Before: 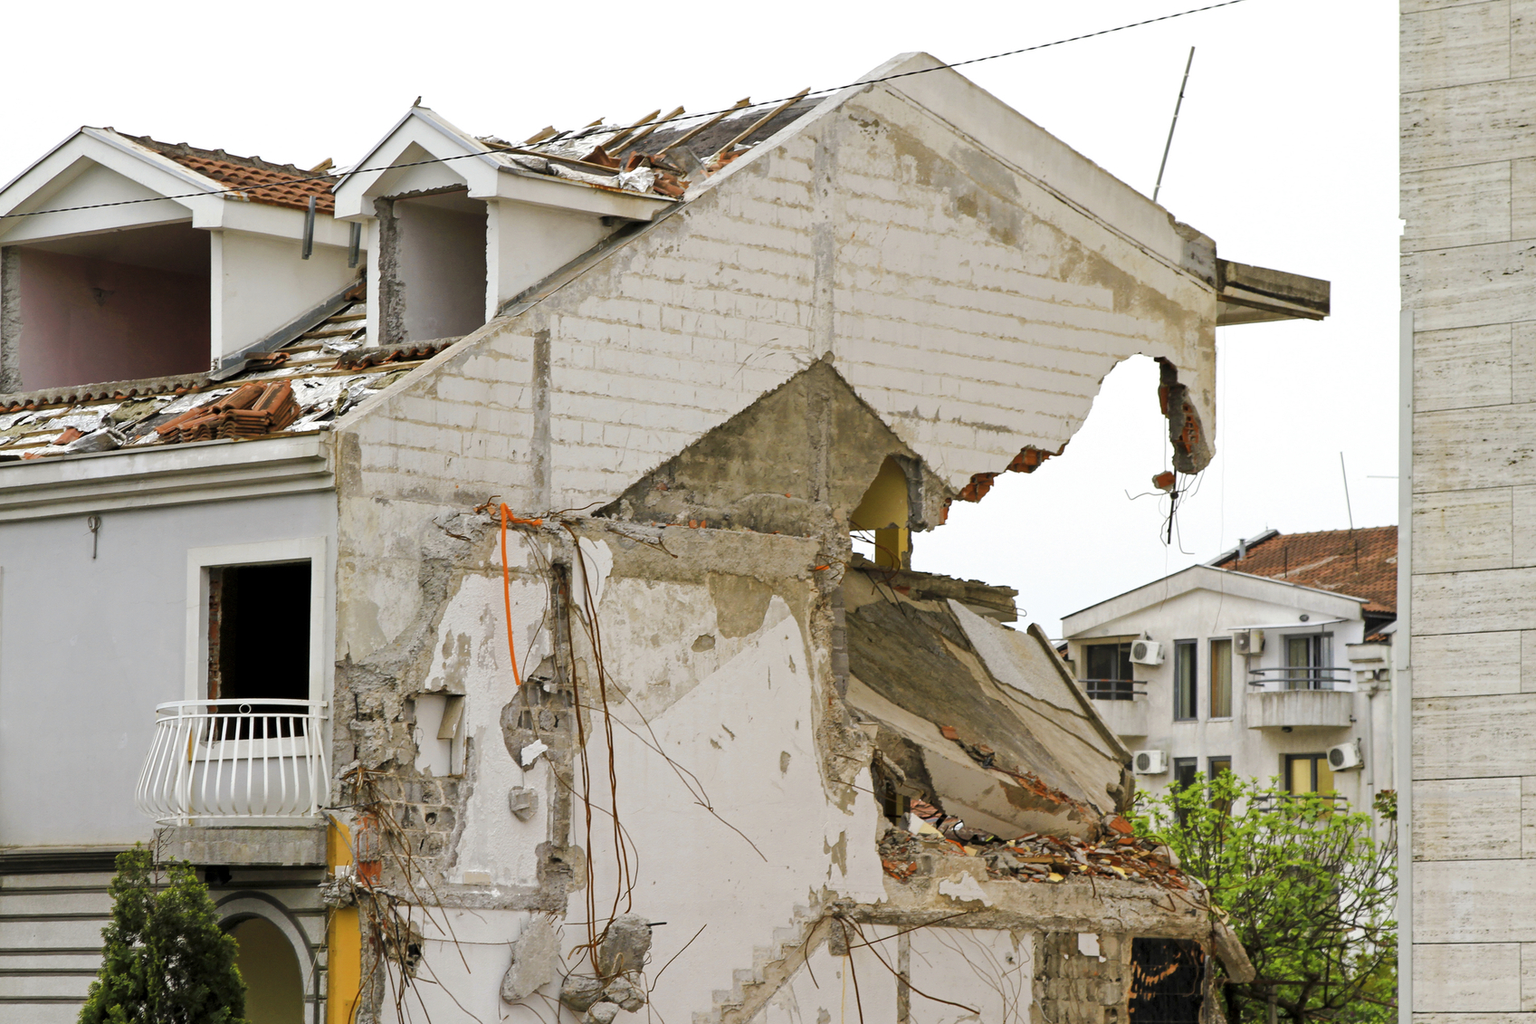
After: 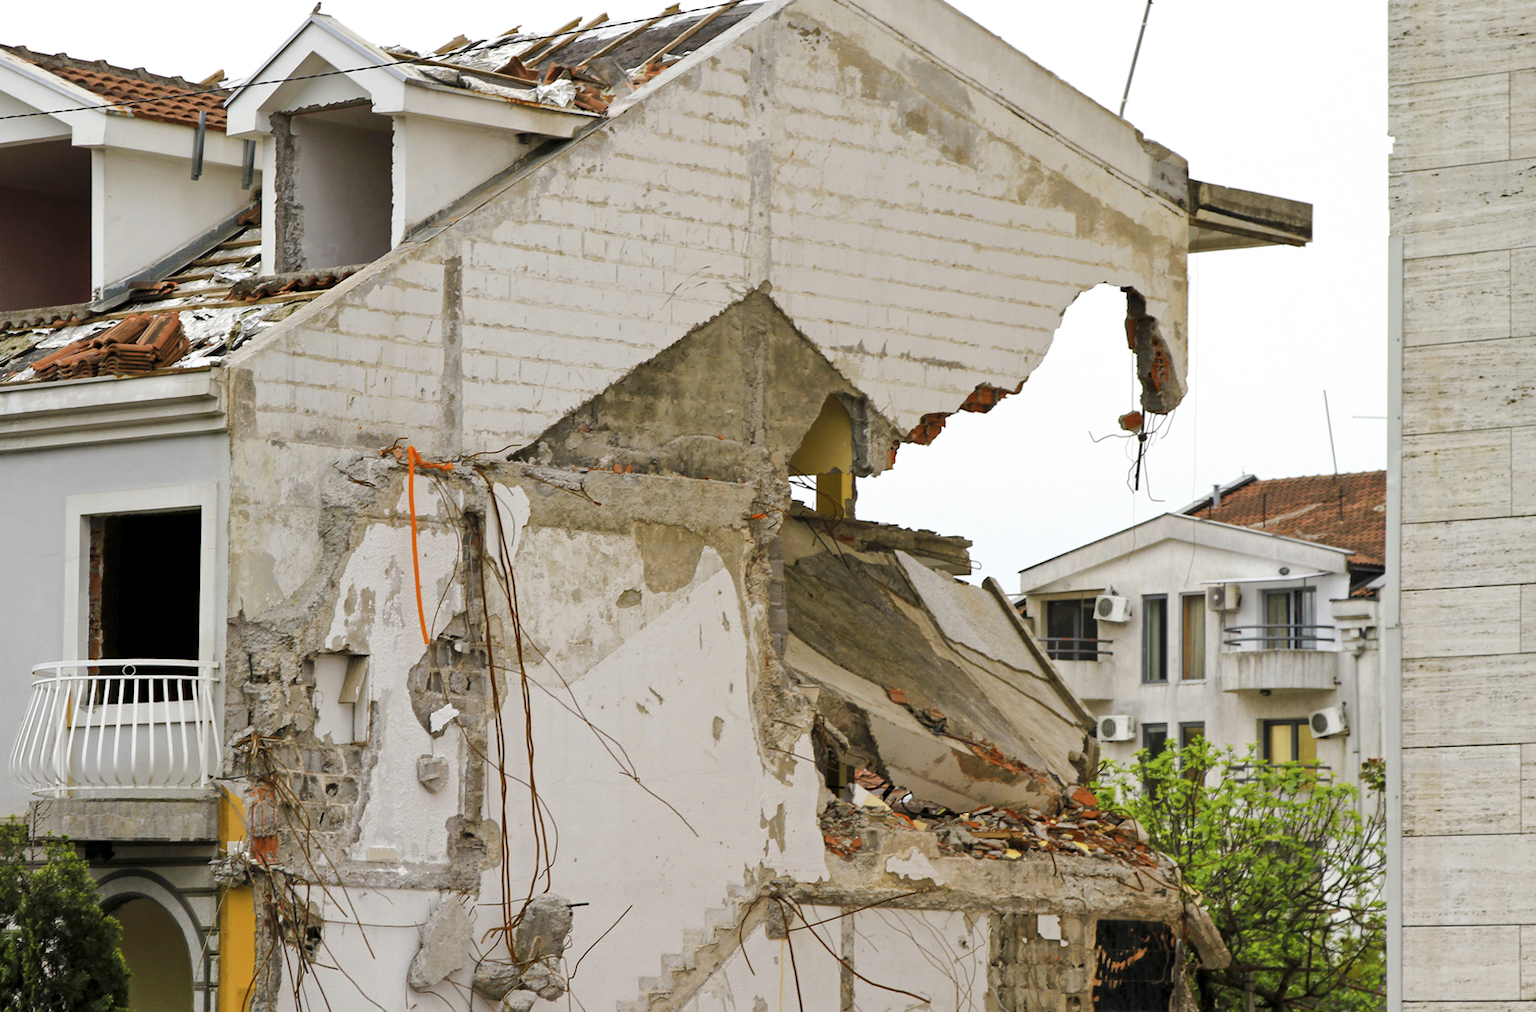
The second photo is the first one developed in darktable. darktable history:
crop and rotate: left 8.262%, top 9.226%
